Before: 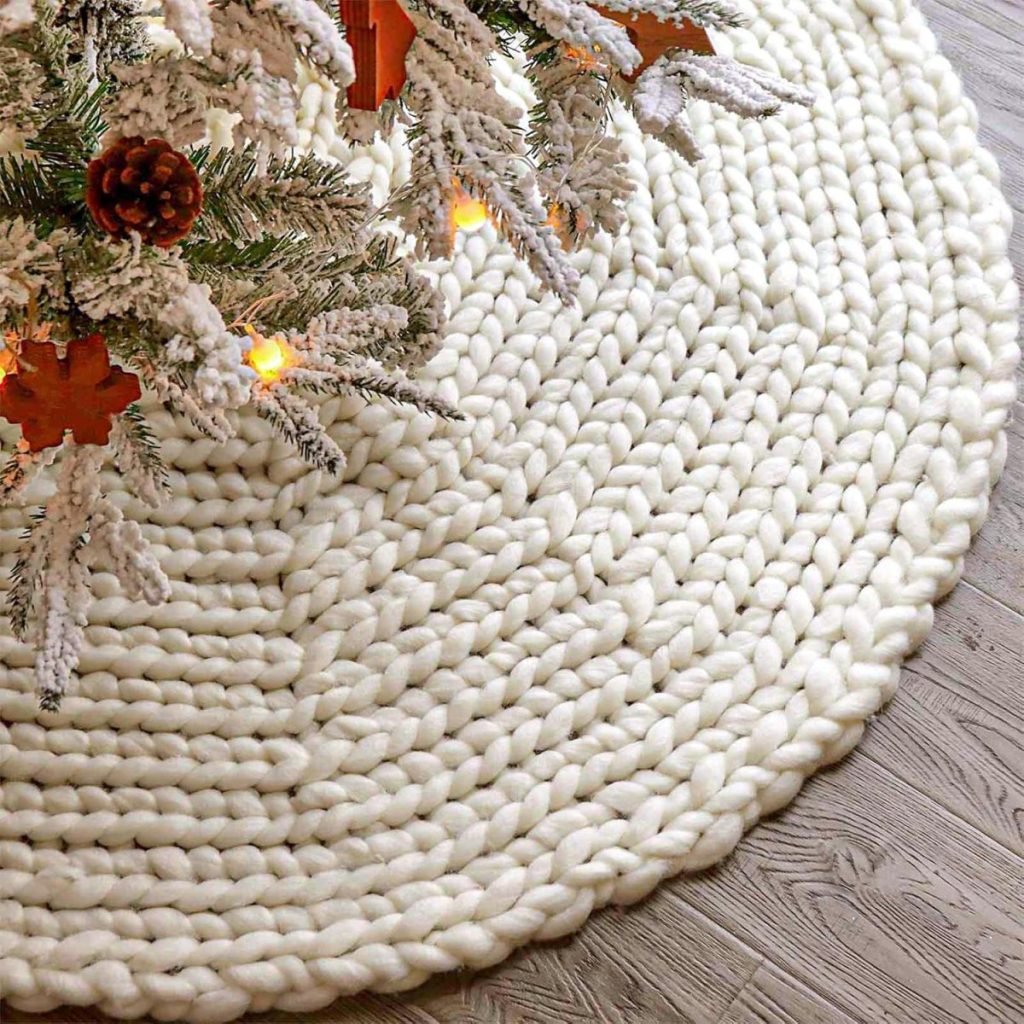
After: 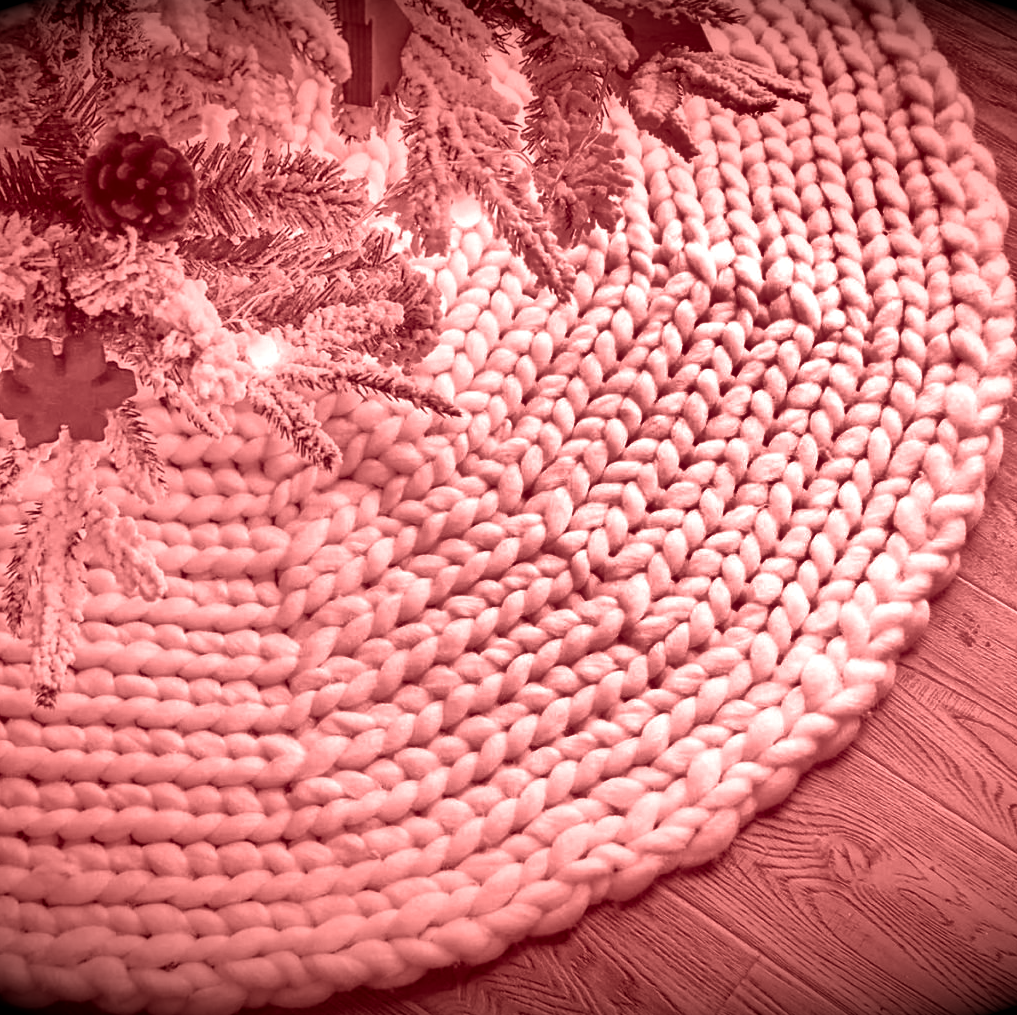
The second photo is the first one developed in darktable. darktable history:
crop: left 0.434%, top 0.485%, right 0.244%, bottom 0.386%
vignetting: fall-off start 98.29%, fall-off radius 100%, brightness -1, saturation 0.5, width/height ratio 1.428
white balance: red 1, blue 1
shadows and highlights: shadows 20.91, highlights -82.73, soften with gaussian
colorize: saturation 60%, source mix 100%
